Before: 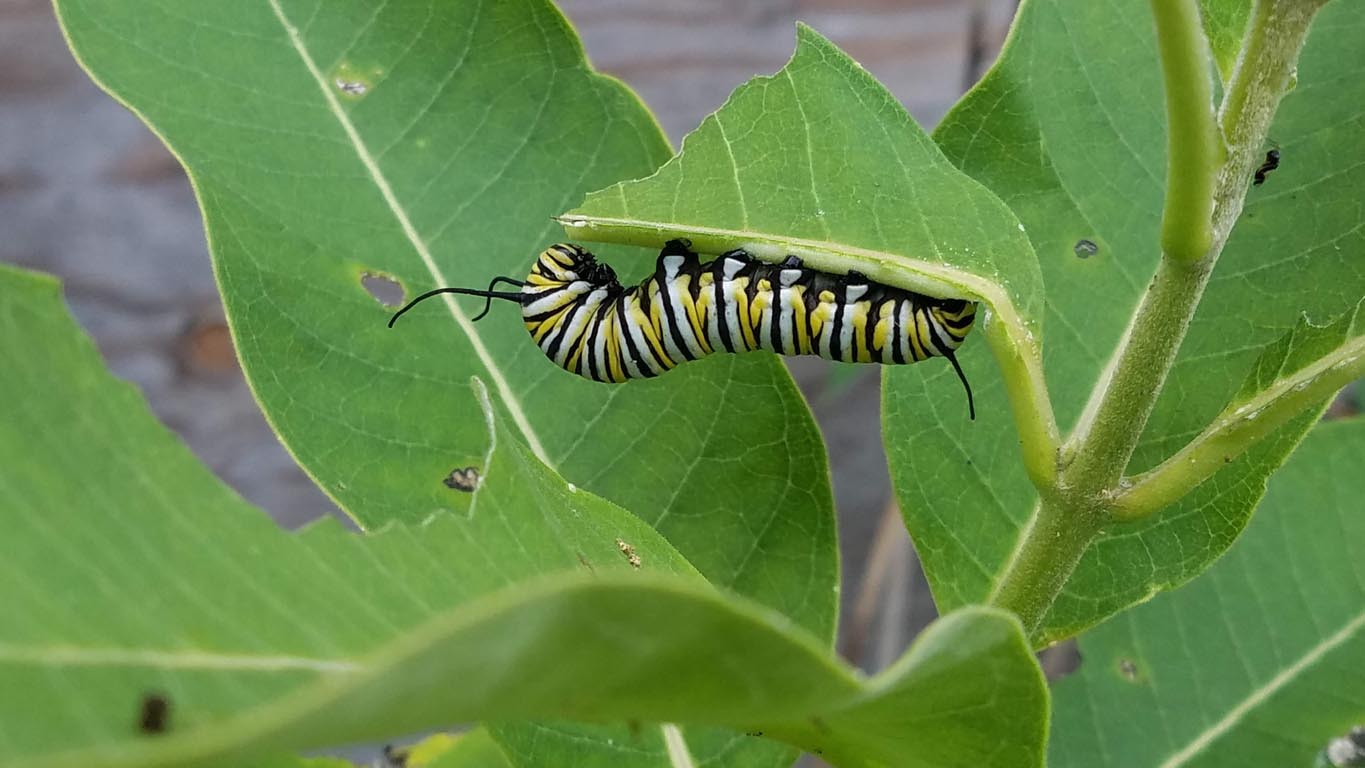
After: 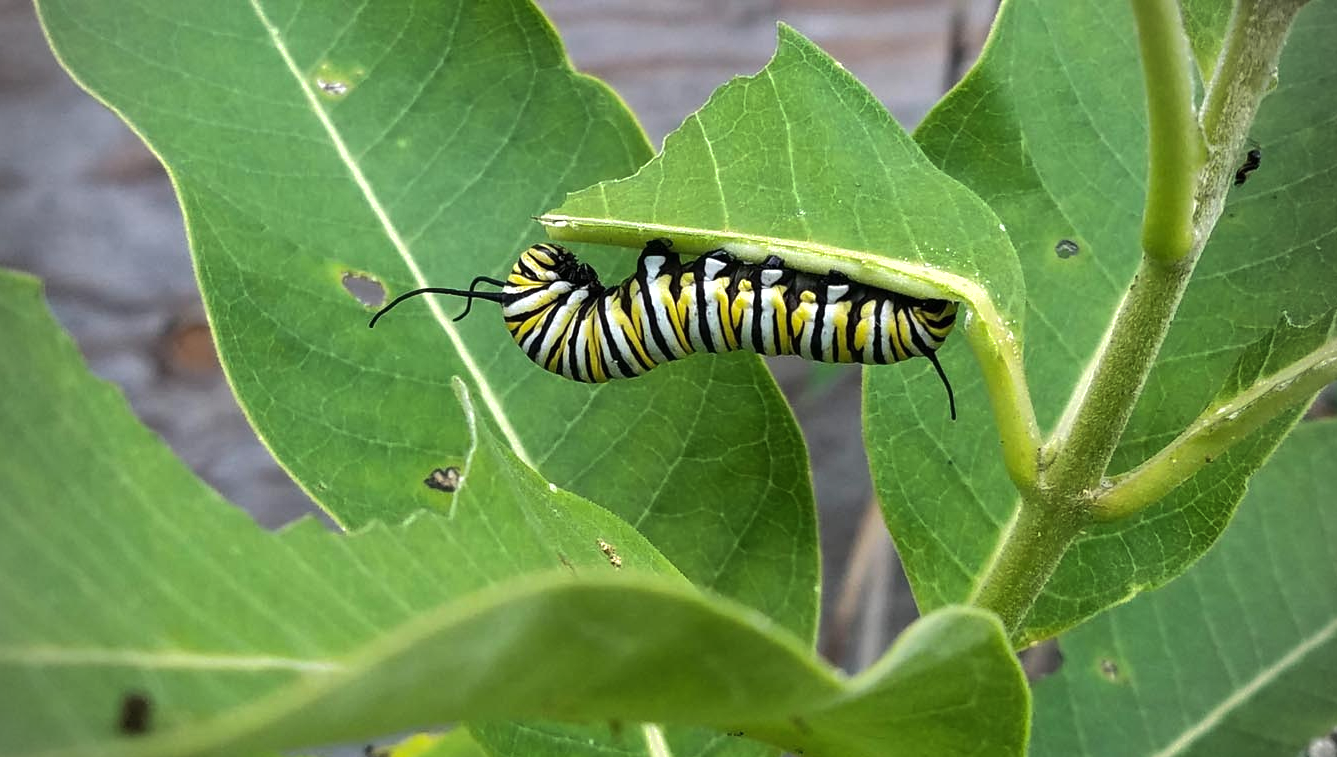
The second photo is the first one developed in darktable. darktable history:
shadows and highlights: on, module defaults
crop and rotate: left 1.455%, right 0.565%, bottom 1.331%
tone equalizer: -8 EV -0.78 EV, -7 EV -0.67 EV, -6 EV -0.62 EV, -5 EV -0.419 EV, -3 EV 0.366 EV, -2 EV 0.6 EV, -1 EV 0.699 EV, +0 EV 0.774 EV, edges refinement/feathering 500, mask exposure compensation -1.57 EV, preserve details no
vignetting: on, module defaults
